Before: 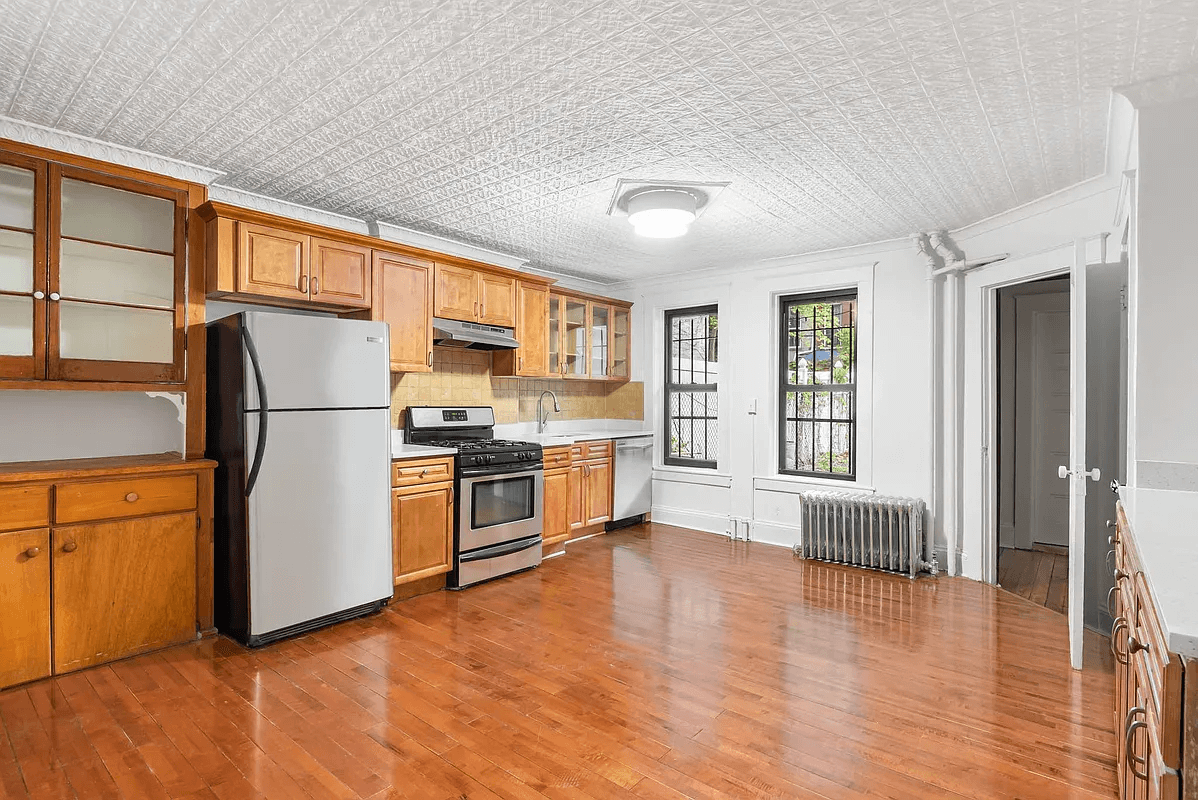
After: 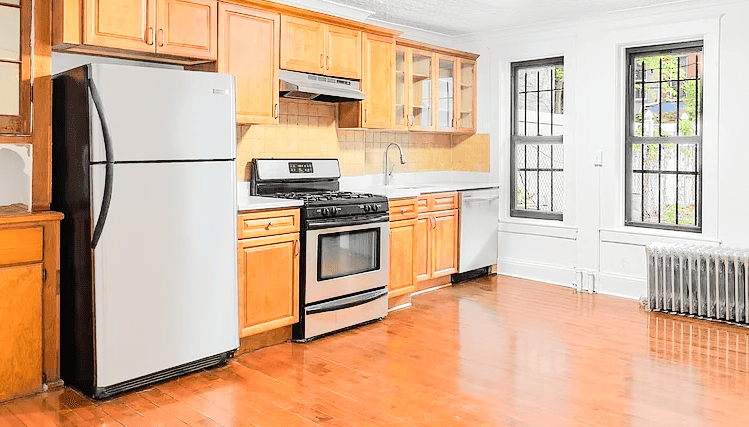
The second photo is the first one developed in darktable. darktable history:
color zones: curves: ch0 [(0.25, 0.5) (0.423, 0.5) (0.443, 0.5) (0.521, 0.756) (0.568, 0.5) (0.576, 0.5) (0.75, 0.5)]; ch1 [(0.25, 0.5) (0.423, 0.5) (0.443, 0.5) (0.539, 0.873) (0.624, 0.565) (0.631, 0.5) (0.75, 0.5)]
crop: left 12.881%, top 31.004%, right 24.541%, bottom 15.549%
tone equalizer: -7 EV 0.161 EV, -6 EV 0.608 EV, -5 EV 1.17 EV, -4 EV 1.31 EV, -3 EV 1.17 EV, -2 EV 0.6 EV, -1 EV 0.148 EV, edges refinement/feathering 500, mask exposure compensation -1.57 EV, preserve details no
